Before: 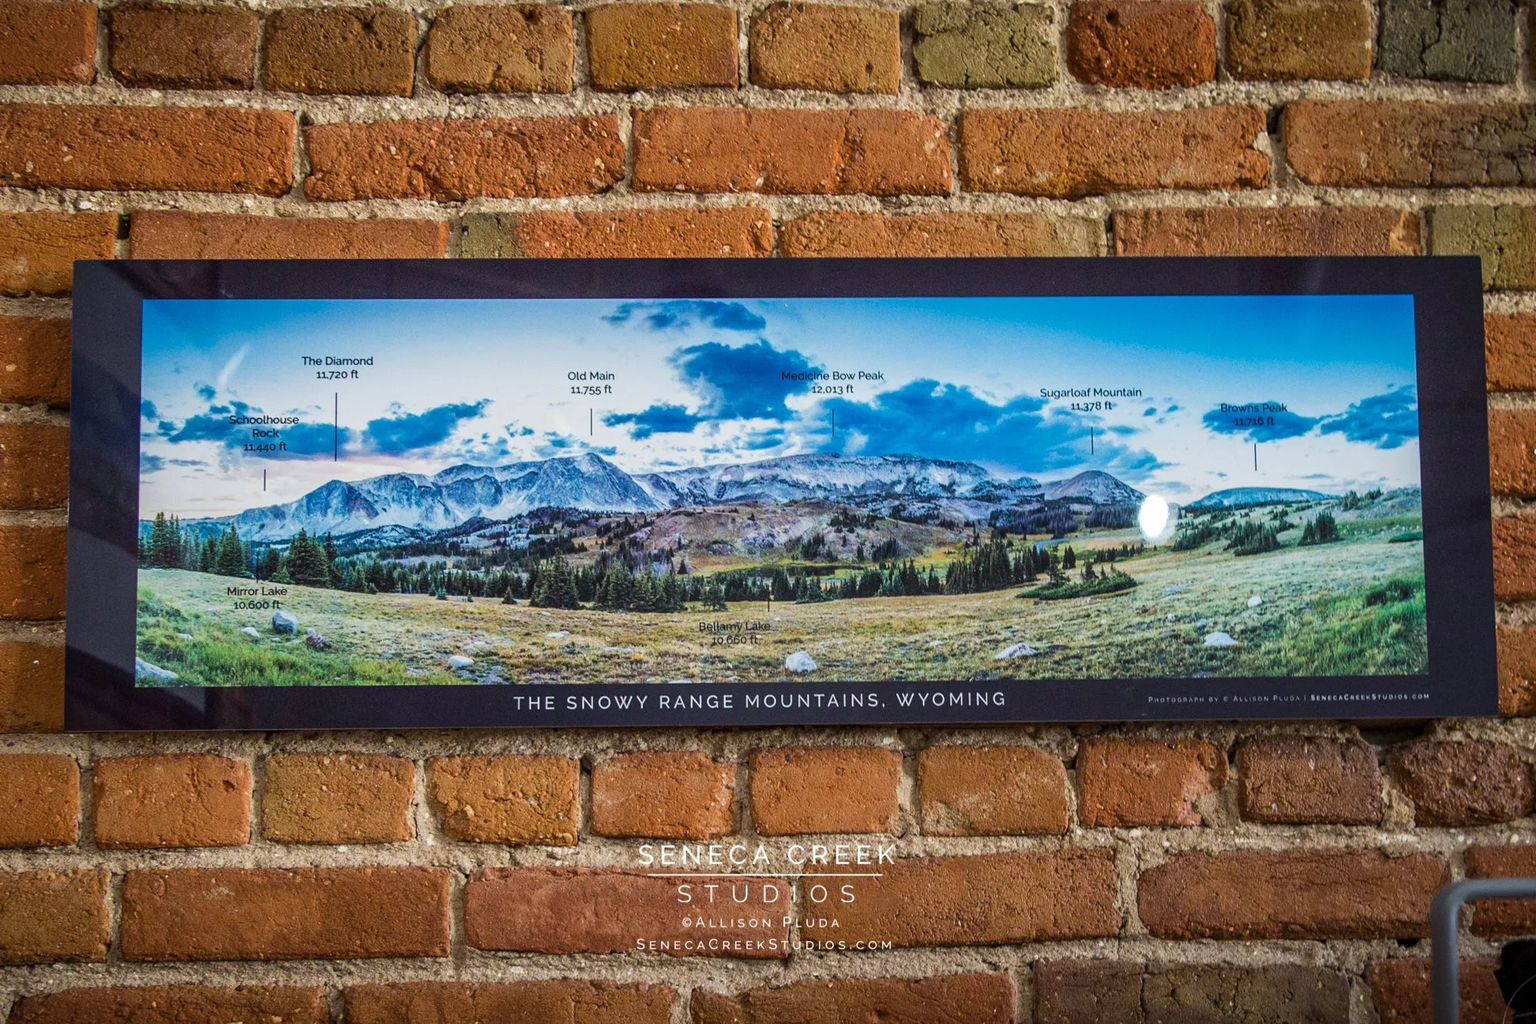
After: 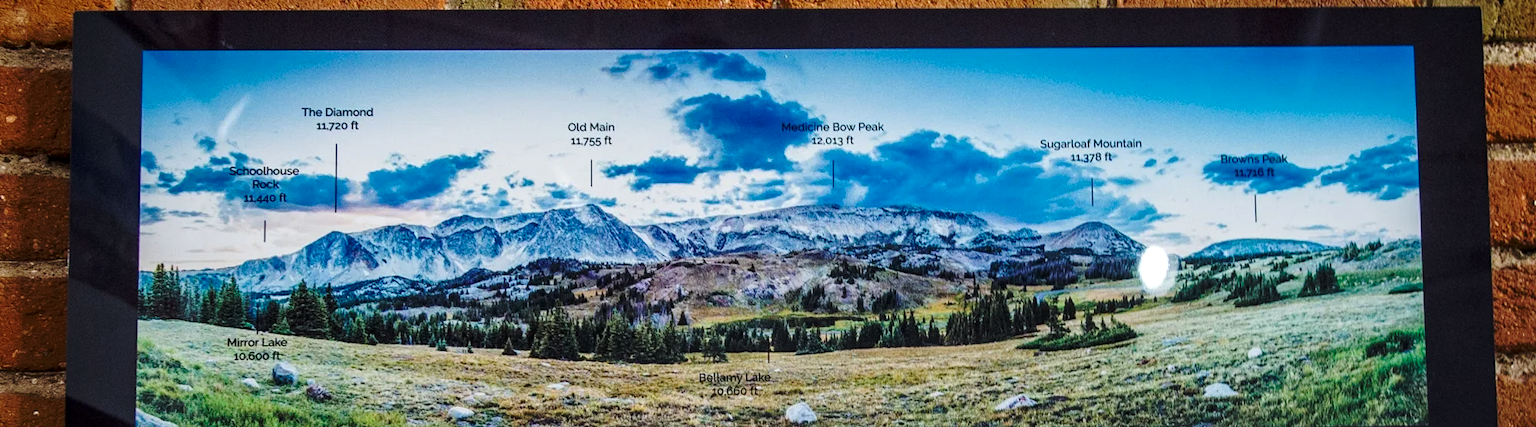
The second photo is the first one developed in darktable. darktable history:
crop and rotate: top 24.342%, bottom 33.839%
base curve: curves: ch0 [(0, 0) (0.073, 0.04) (0.157, 0.139) (0.492, 0.492) (0.758, 0.758) (1, 1)], preserve colors none
contrast brightness saturation: saturation -0.054
local contrast: highlights 103%, shadows 99%, detail 119%, midtone range 0.2
